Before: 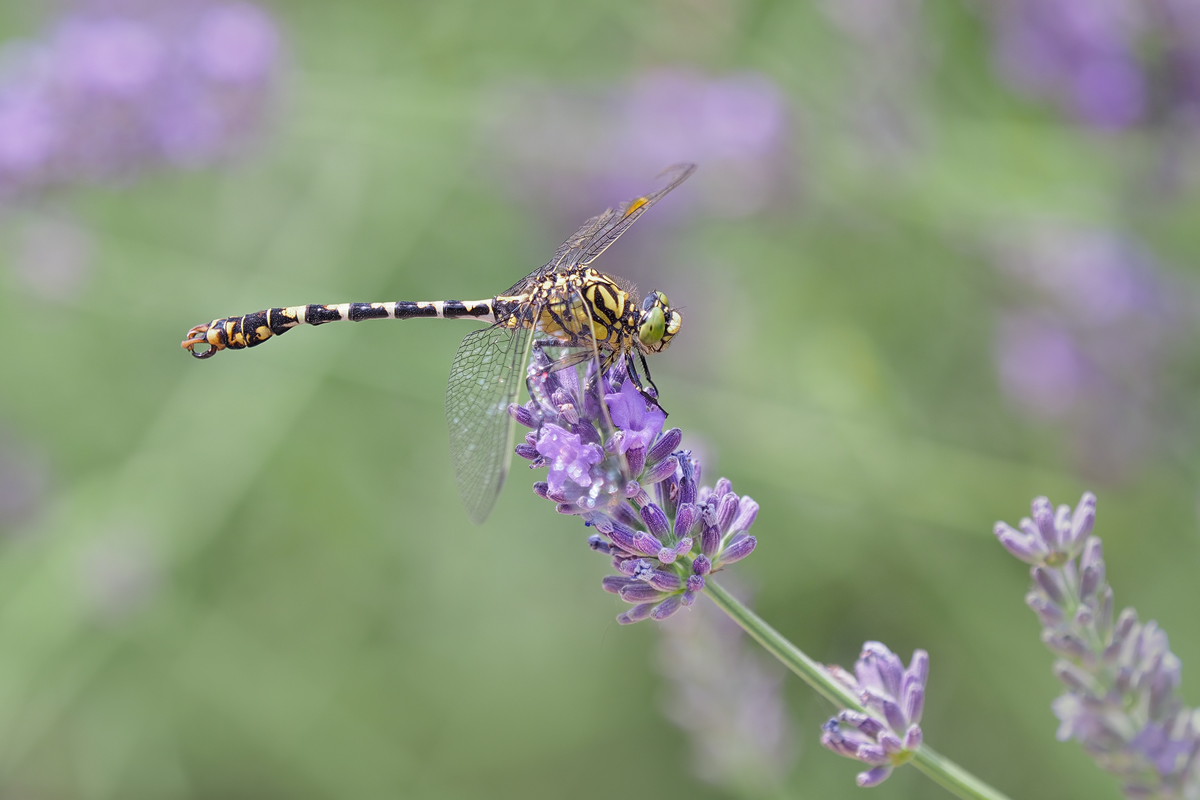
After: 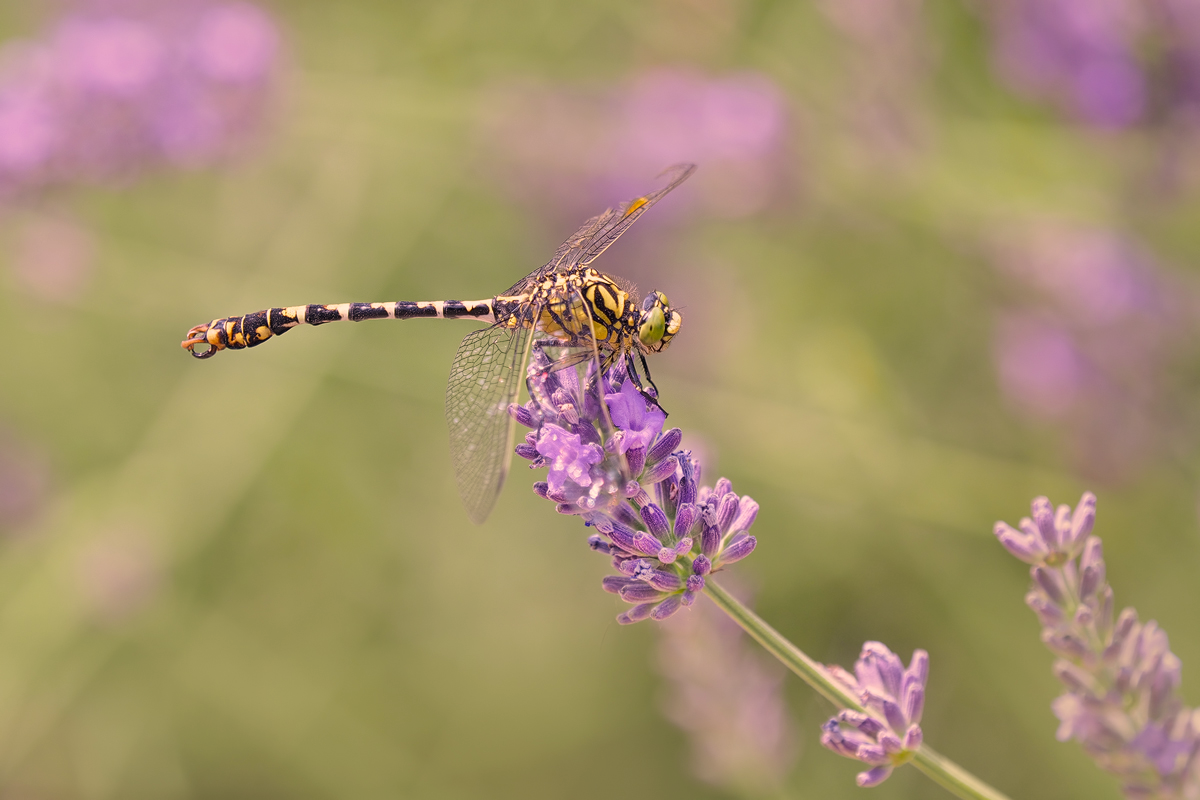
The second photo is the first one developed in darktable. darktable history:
color correction: highlights a* 17.88, highlights b* 18.65
